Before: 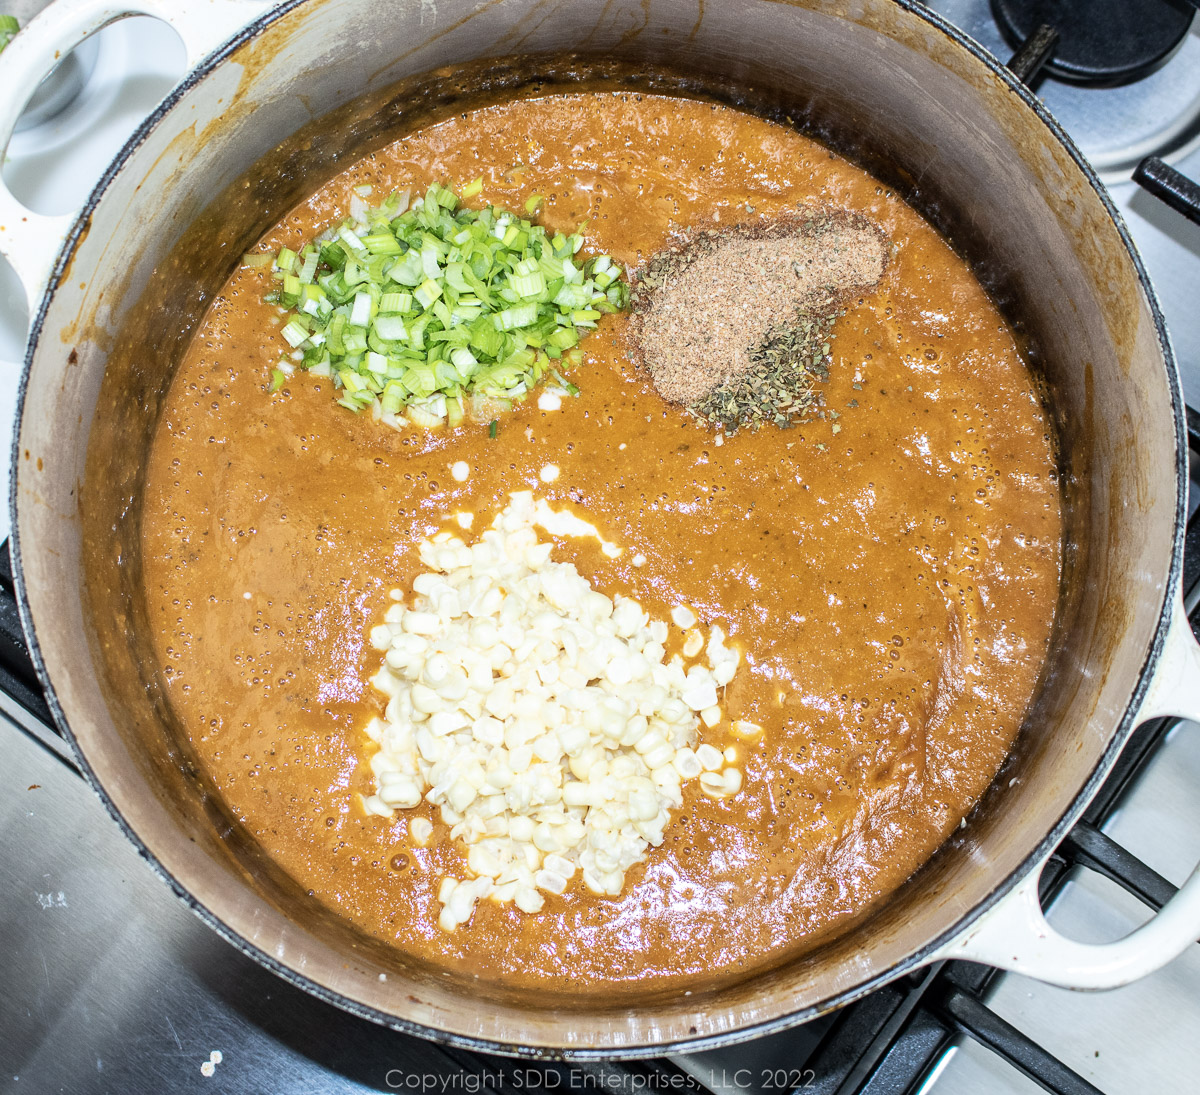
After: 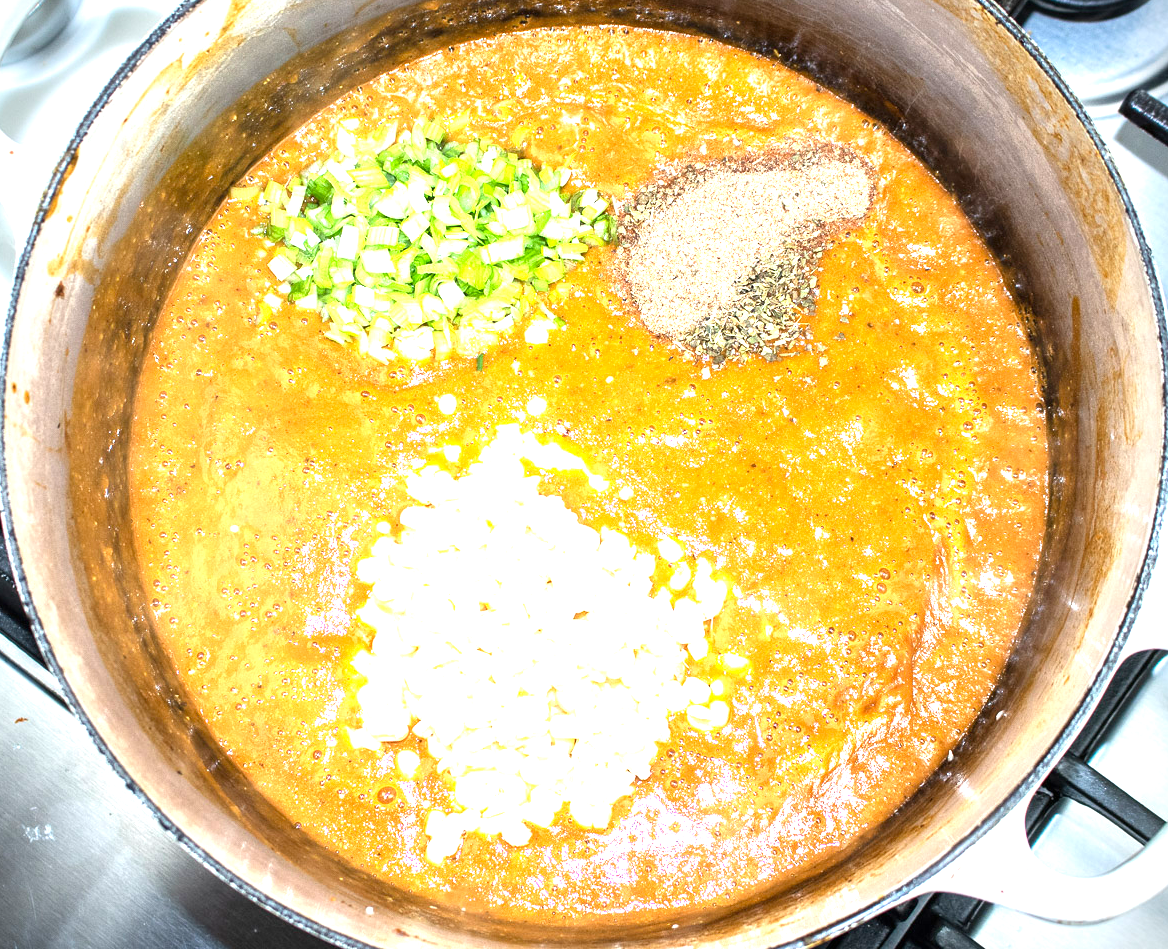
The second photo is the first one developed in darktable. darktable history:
color correction: highlights b* -0.021, saturation 0.984
exposure: black level correction 0, exposure 1 EV, compensate exposure bias true, compensate highlight preservation false
crop: left 1.12%, top 6.151%, right 1.494%, bottom 7.146%
vignetting: brightness -0.565, saturation 0.001, unbound false
